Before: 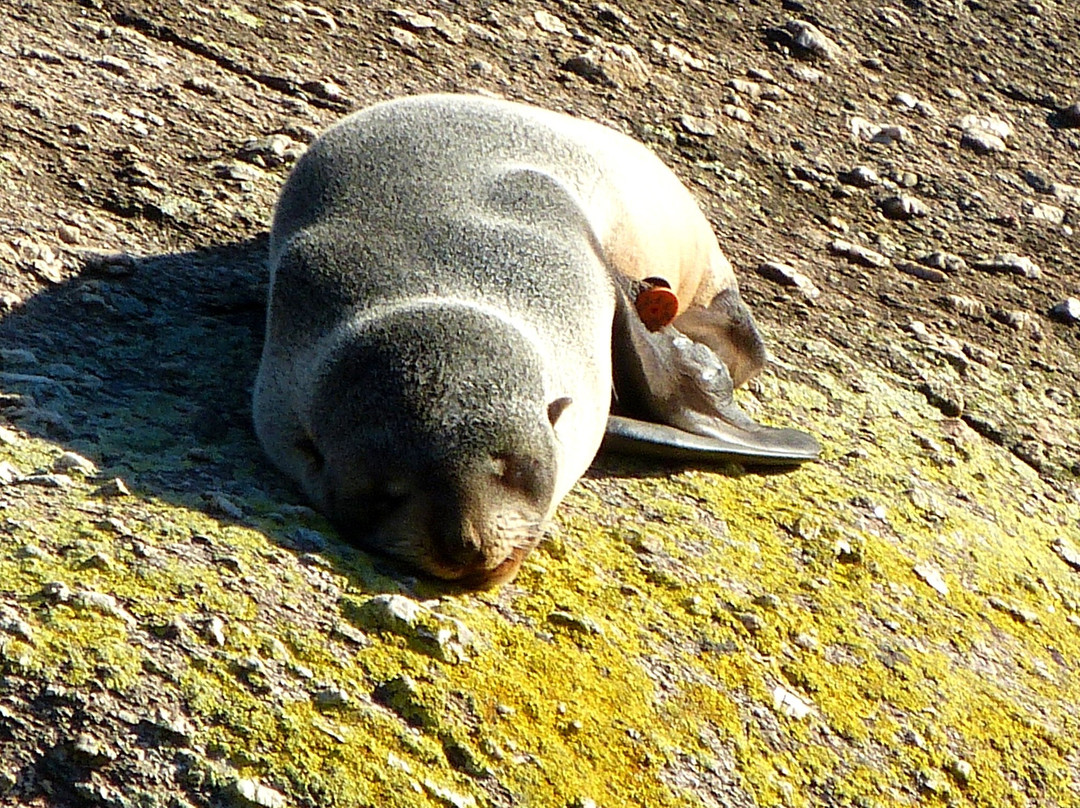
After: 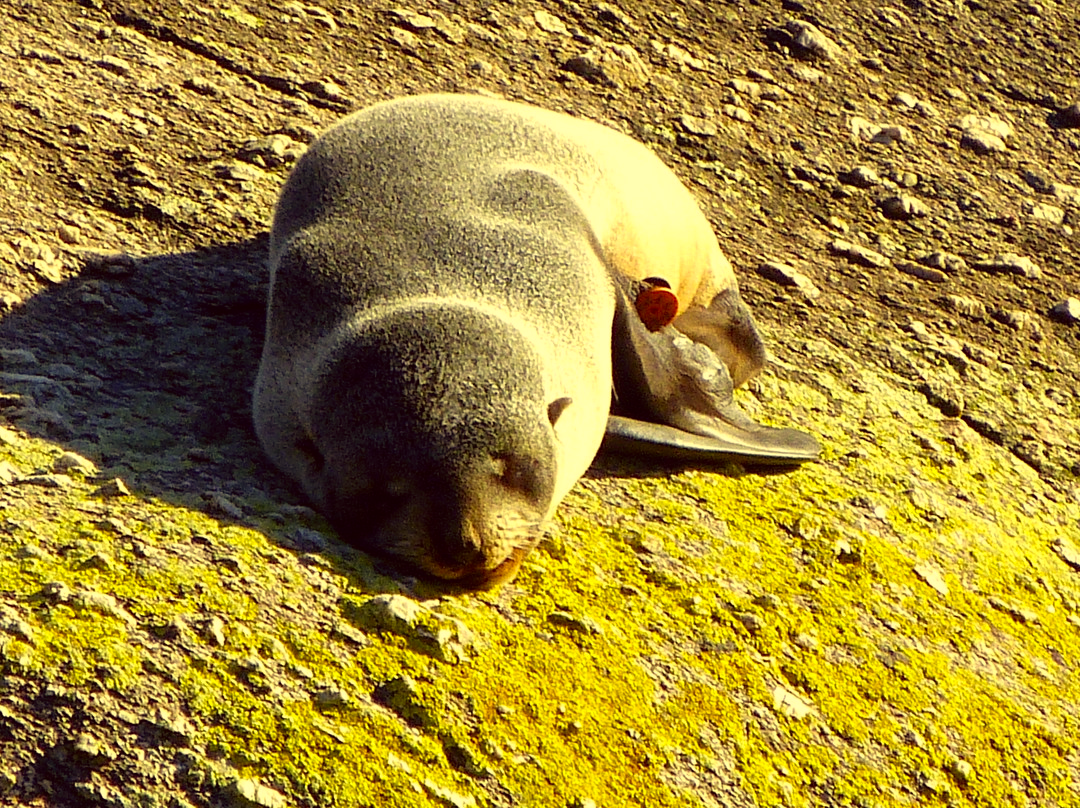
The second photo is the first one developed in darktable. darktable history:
color correction: highlights a* -0.429, highlights b* 39.71, shadows a* 9.28, shadows b* -0.662
